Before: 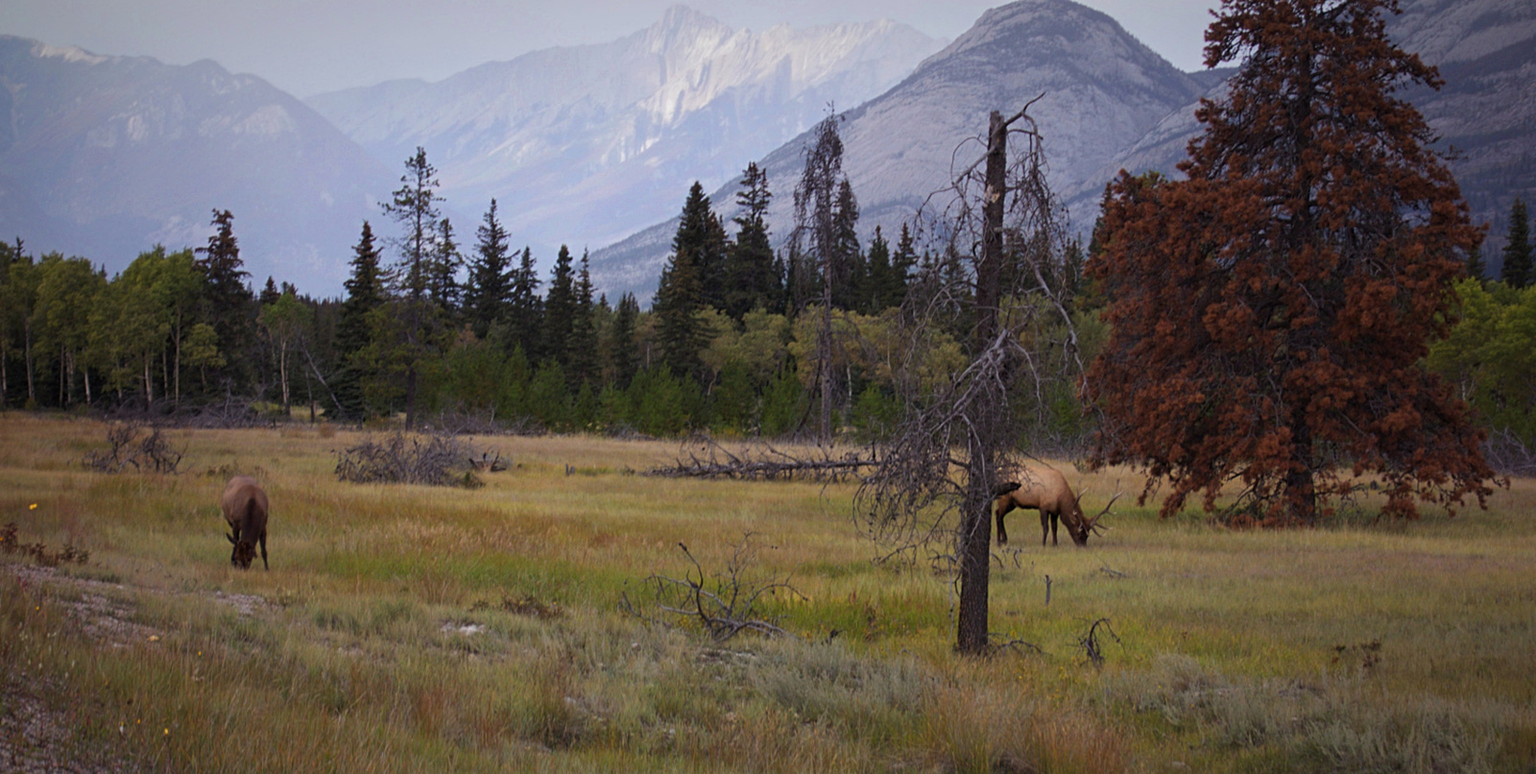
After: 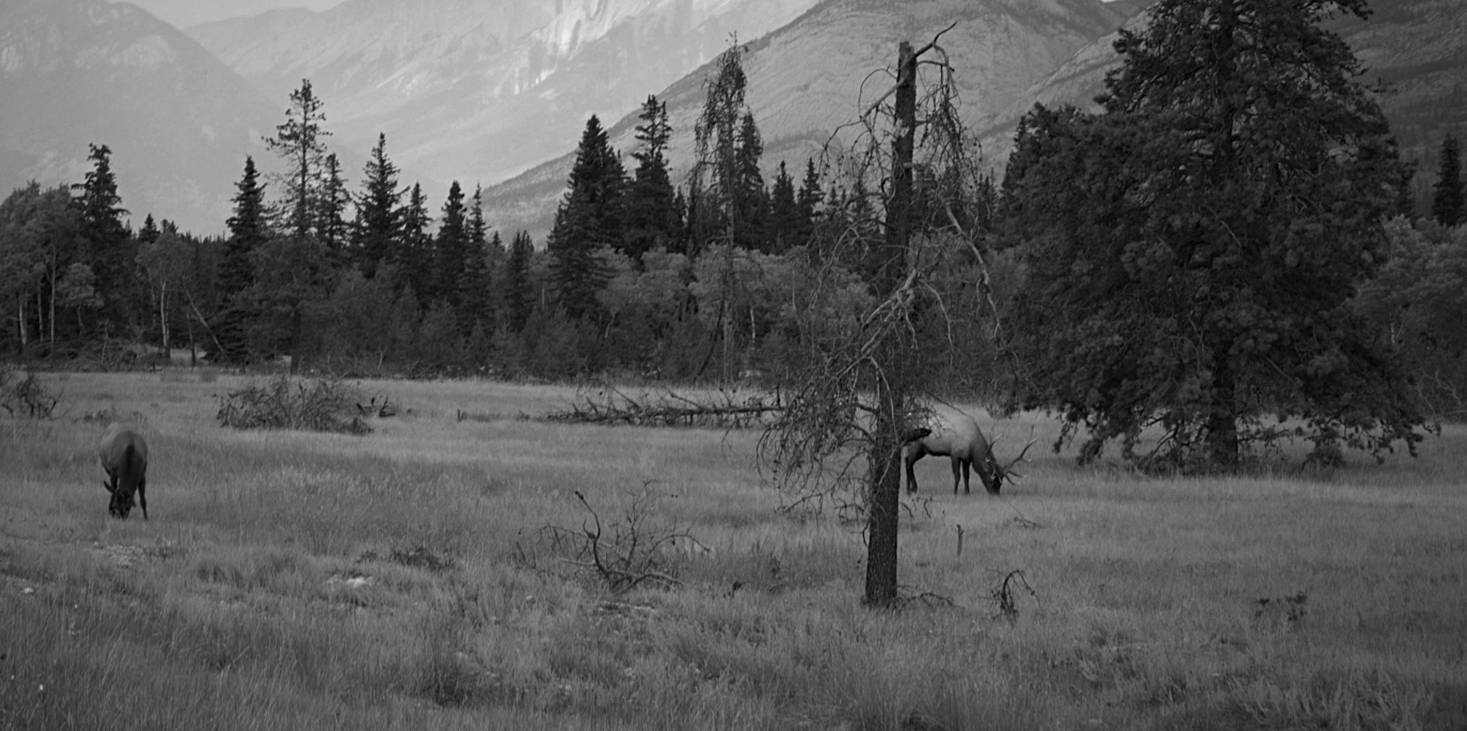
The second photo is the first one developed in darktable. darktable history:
monochrome: on, module defaults
crop and rotate: left 8.262%, top 9.226%
haze removal: strength 0.1, compatibility mode true, adaptive false
